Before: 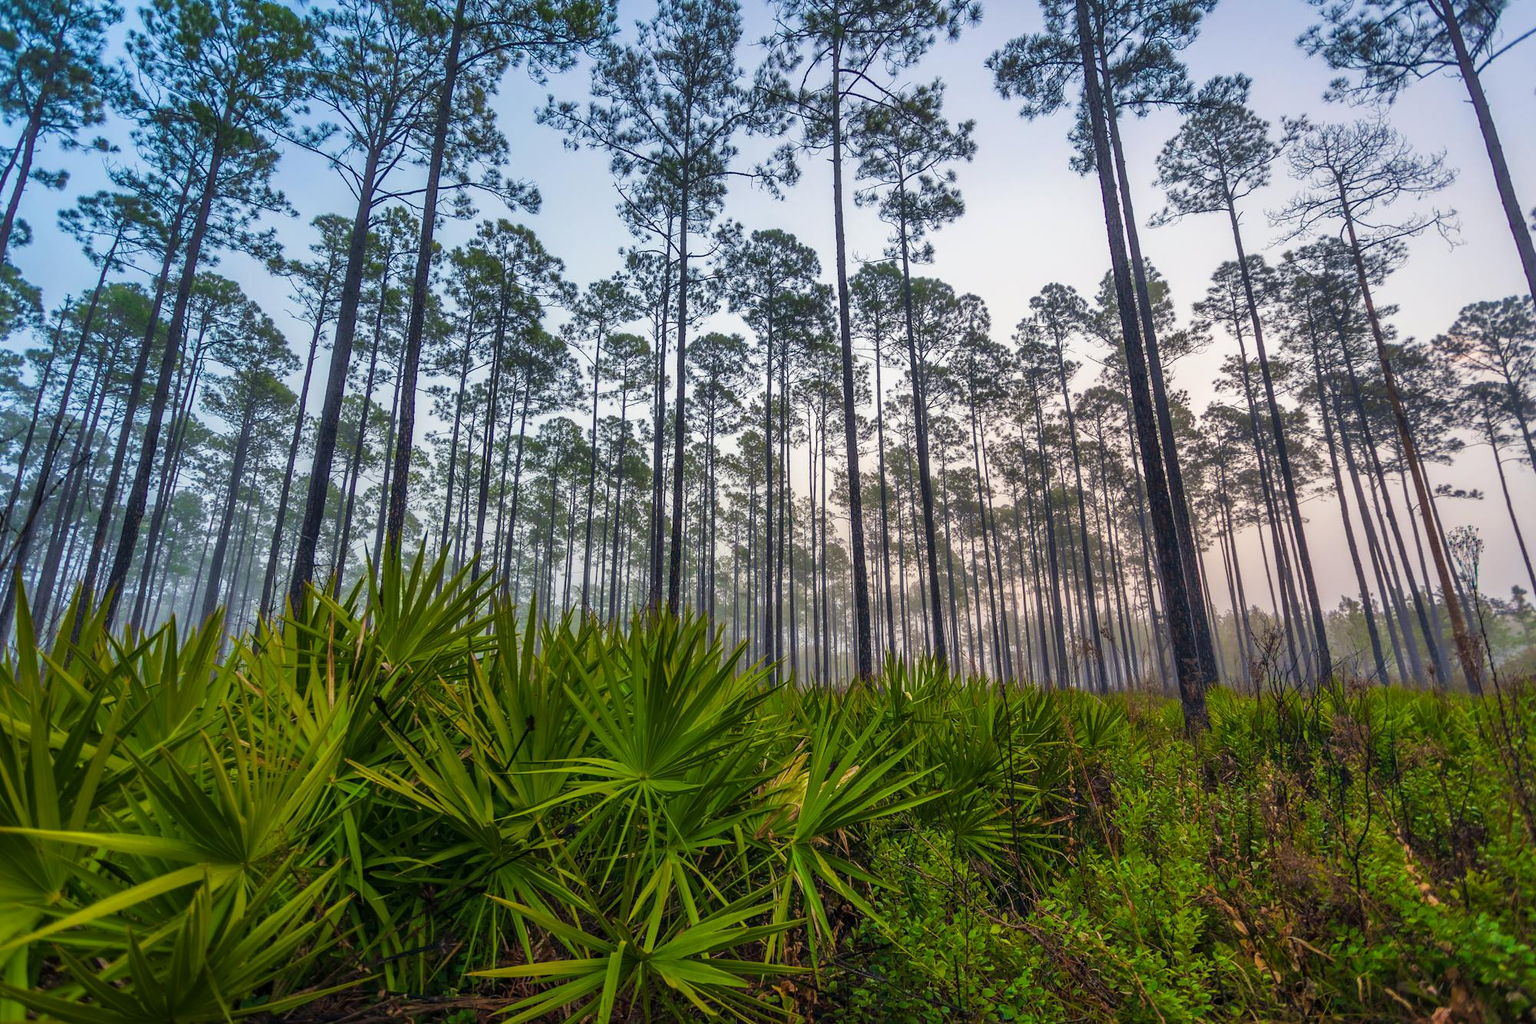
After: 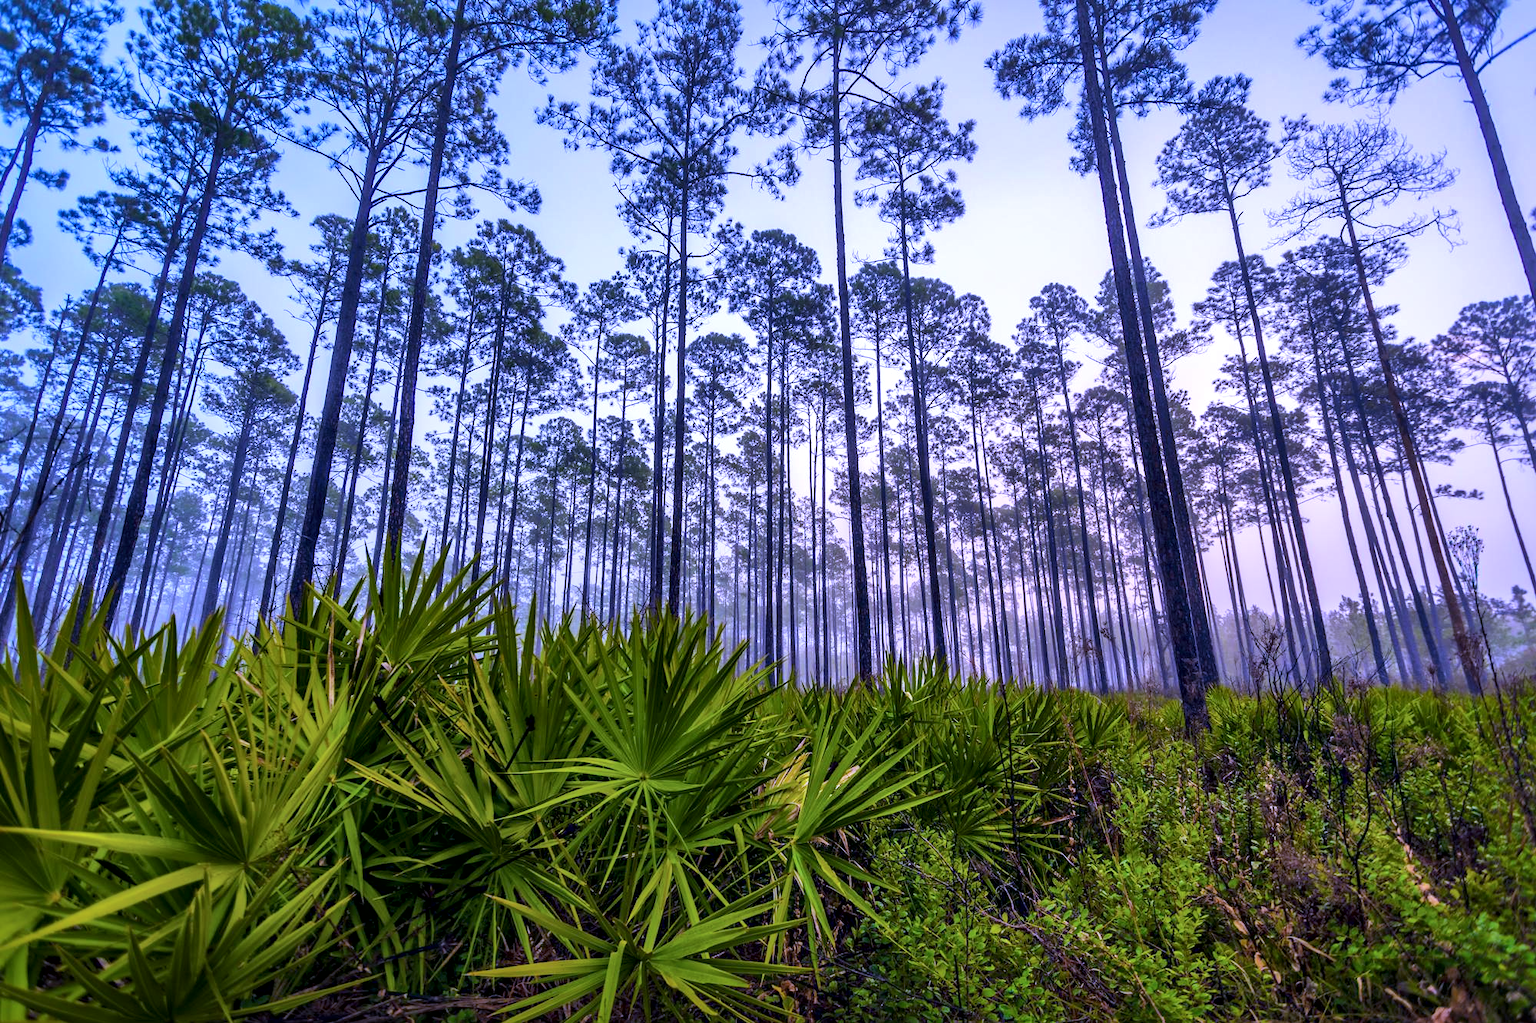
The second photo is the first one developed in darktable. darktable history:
white balance: red 0.98, blue 1.61
local contrast: mode bilateral grid, contrast 100, coarseness 100, detail 165%, midtone range 0.2
